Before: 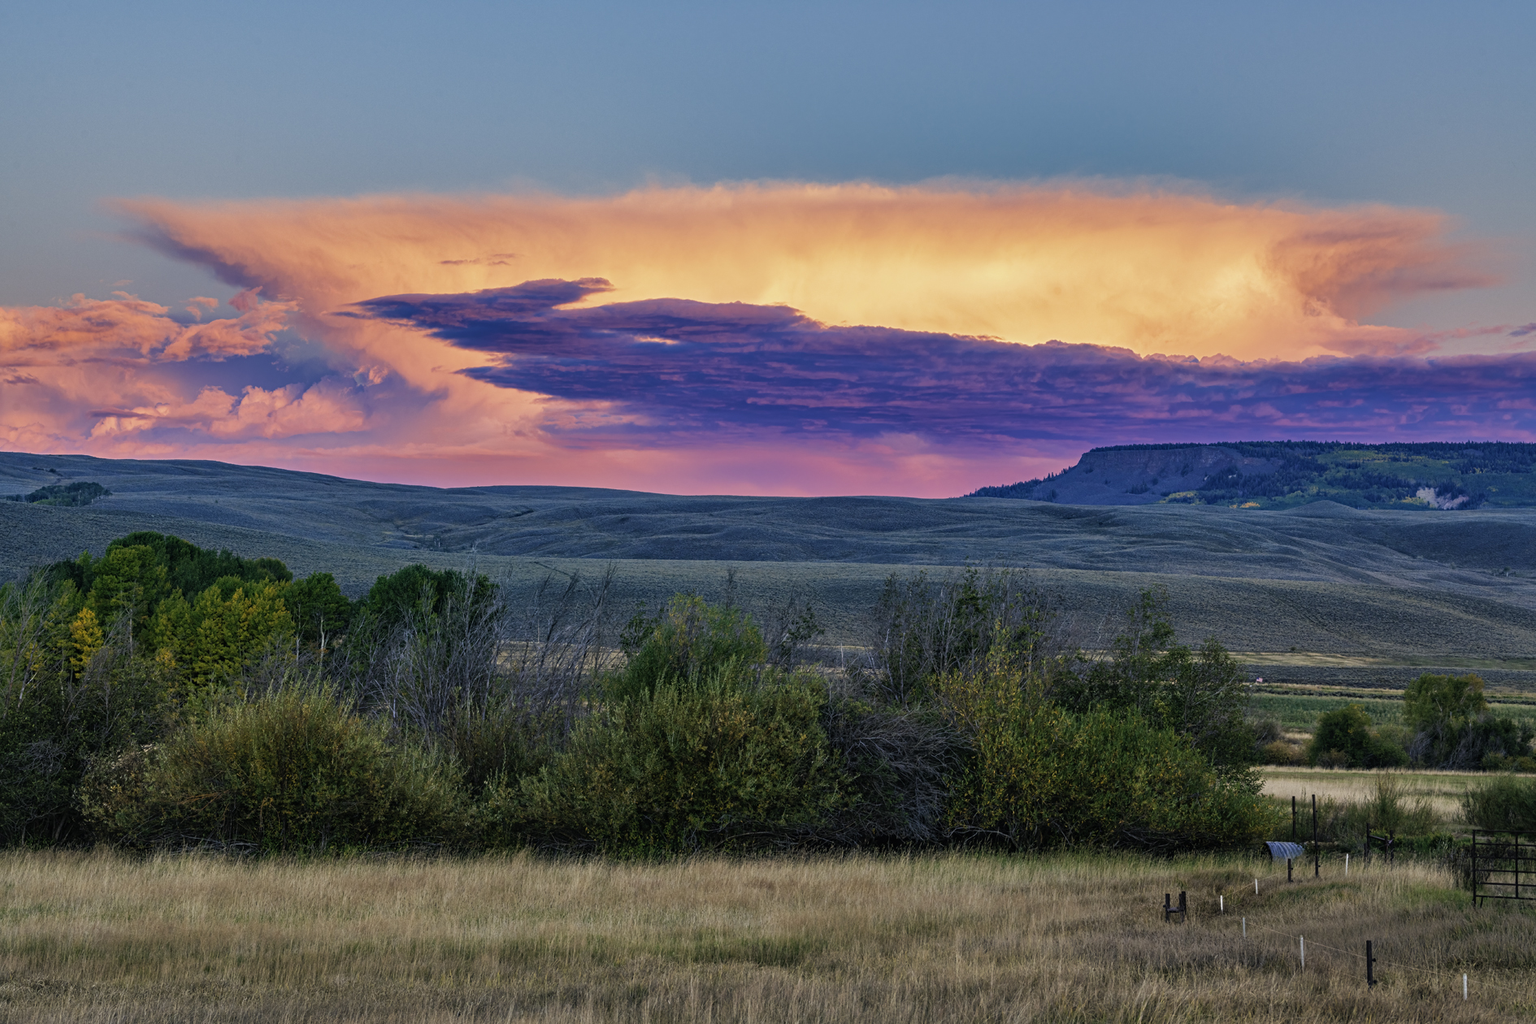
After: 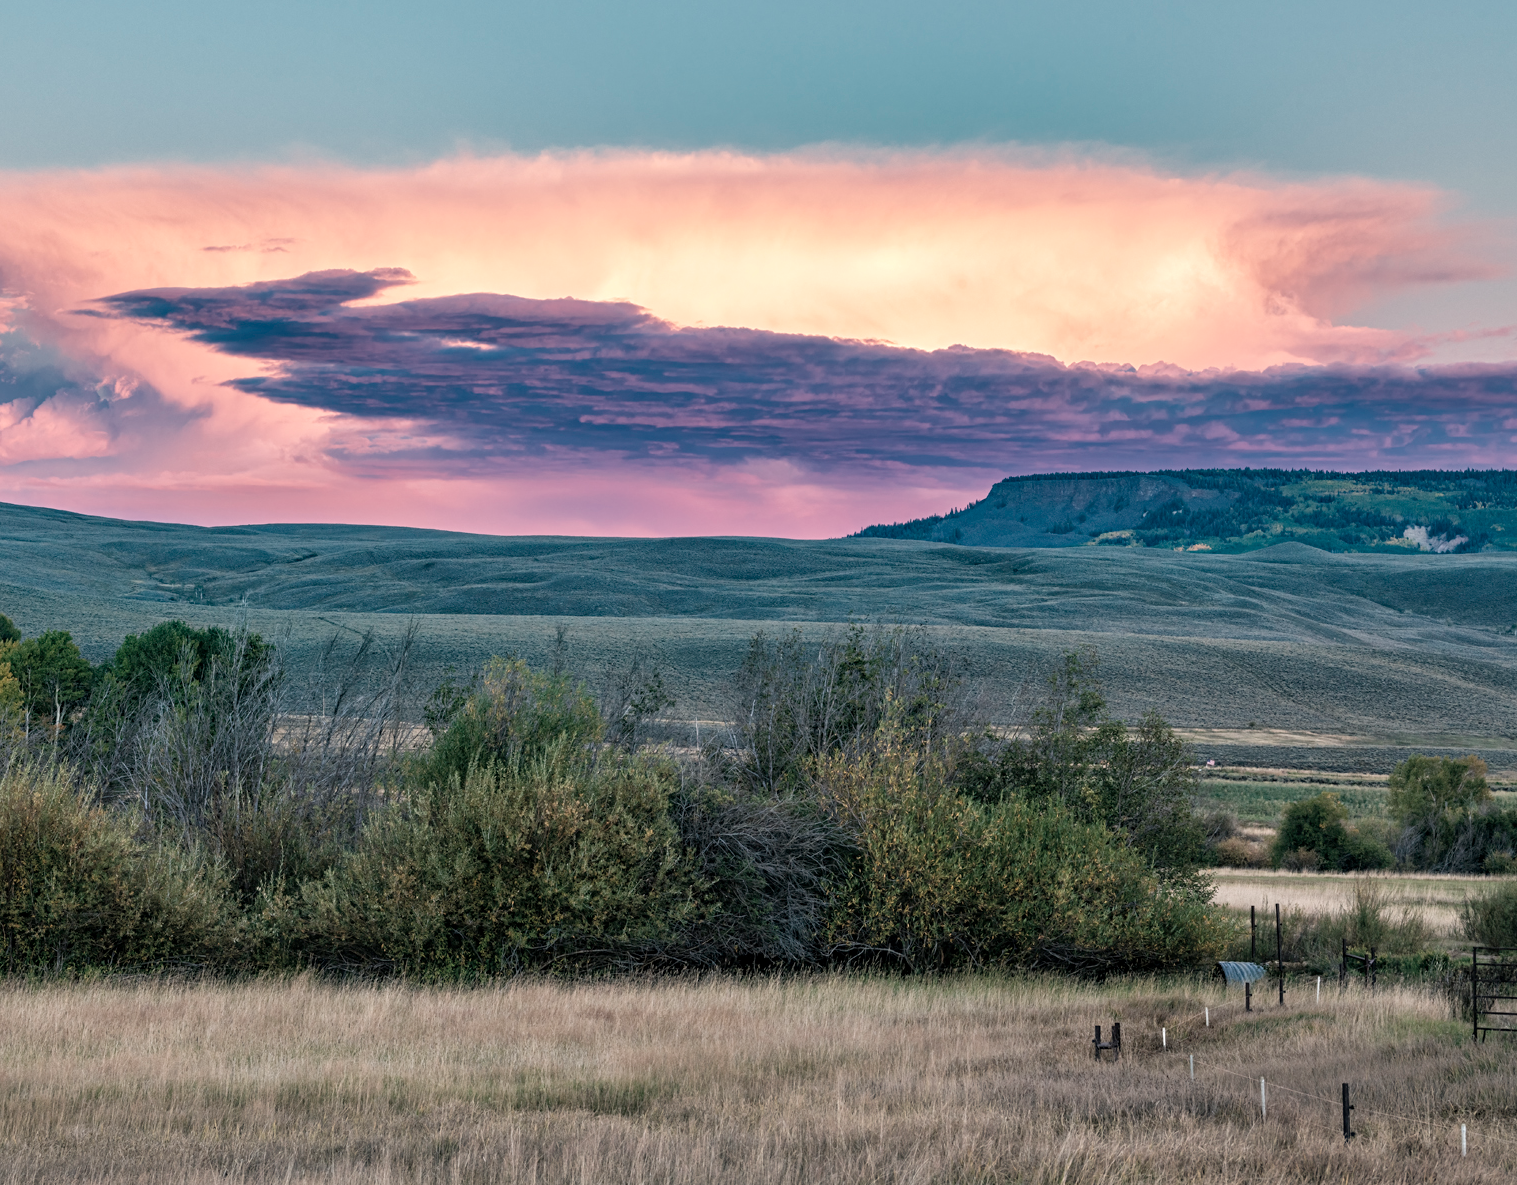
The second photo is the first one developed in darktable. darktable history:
exposure: black level correction 0.001, exposure 0.298 EV, compensate highlight preservation false
color correction: highlights b* -0.018, saturation 0.509
crop and rotate: left 17.987%, top 5.922%, right 1.716%
